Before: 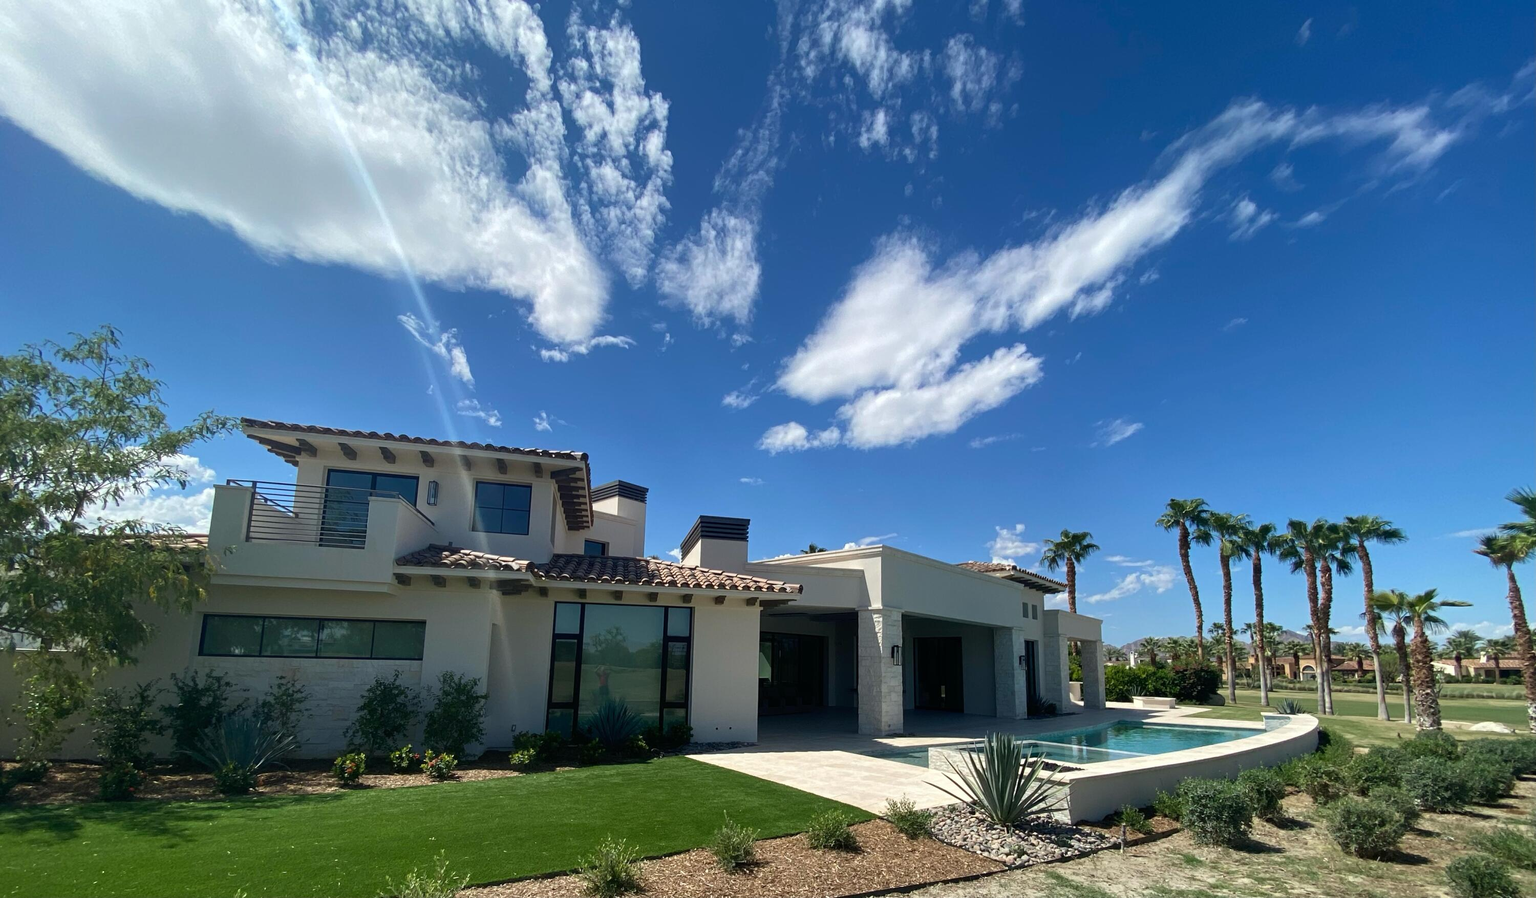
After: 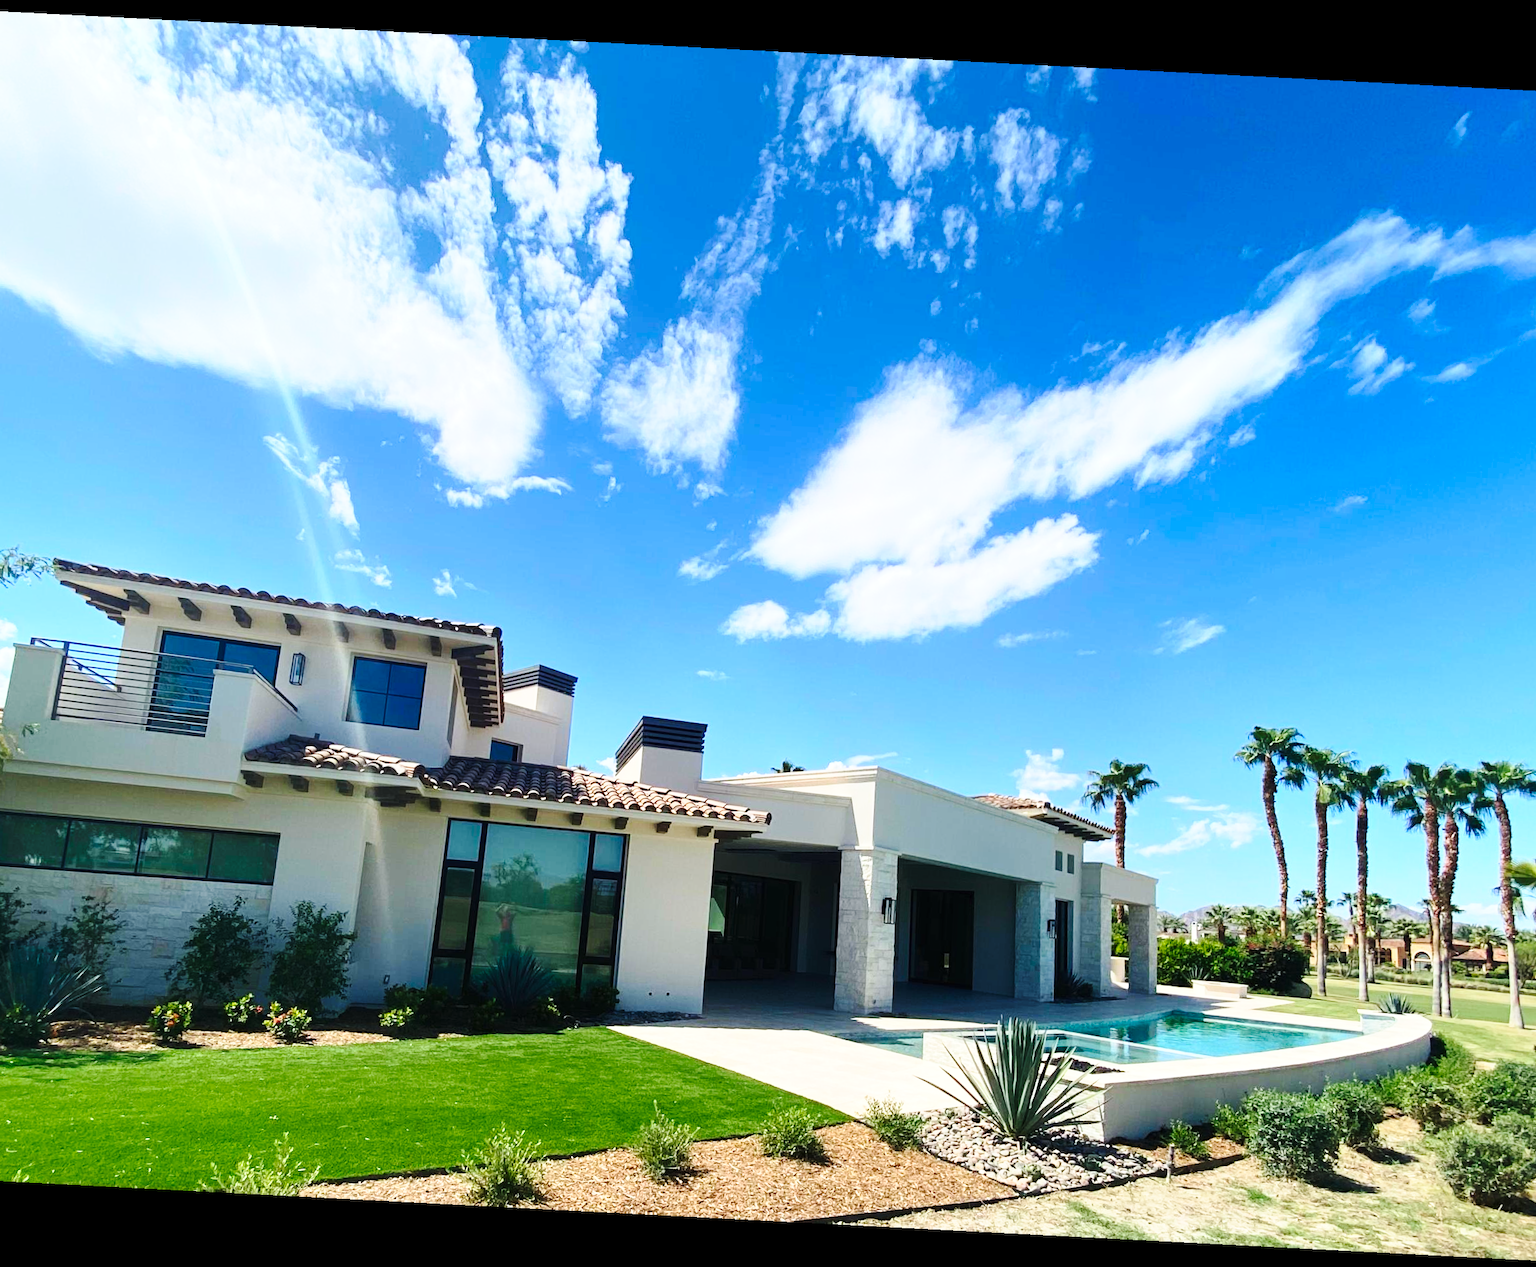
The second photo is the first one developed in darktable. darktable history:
crop and rotate: angle -2.97°, left 14.206%, top 0.034%, right 11.003%, bottom 0.025%
base curve: curves: ch0 [(0, 0) (0.028, 0.03) (0.121, 0.232) (0.46, 0.748) (0.859, 0.968) (1, 1)], preserve colors none
contrast brightness saturation: contrast 0.205, brightness 0.167, saturation 0.224
